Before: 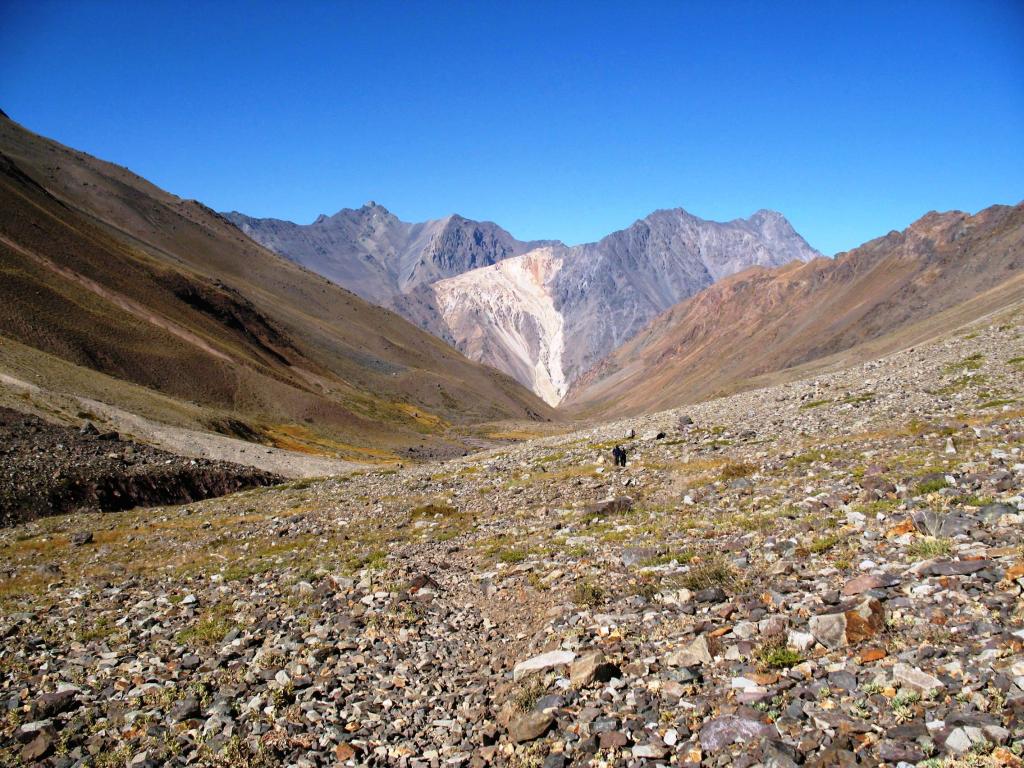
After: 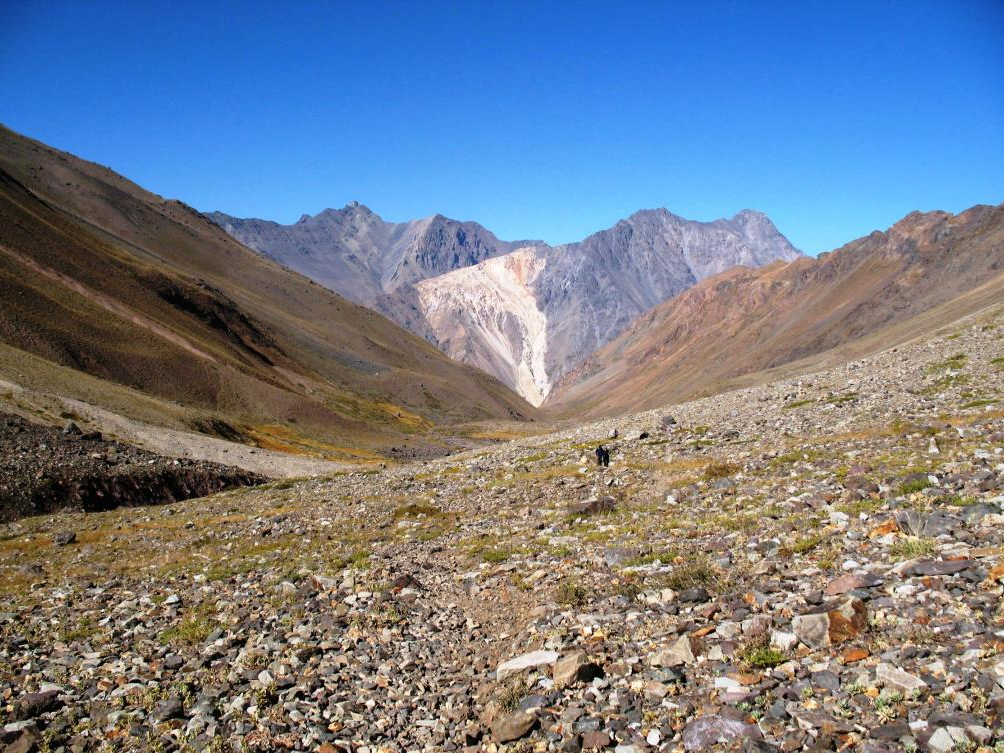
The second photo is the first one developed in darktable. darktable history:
crop: left 1.679%, right 0.267%, bottom 1.903%
